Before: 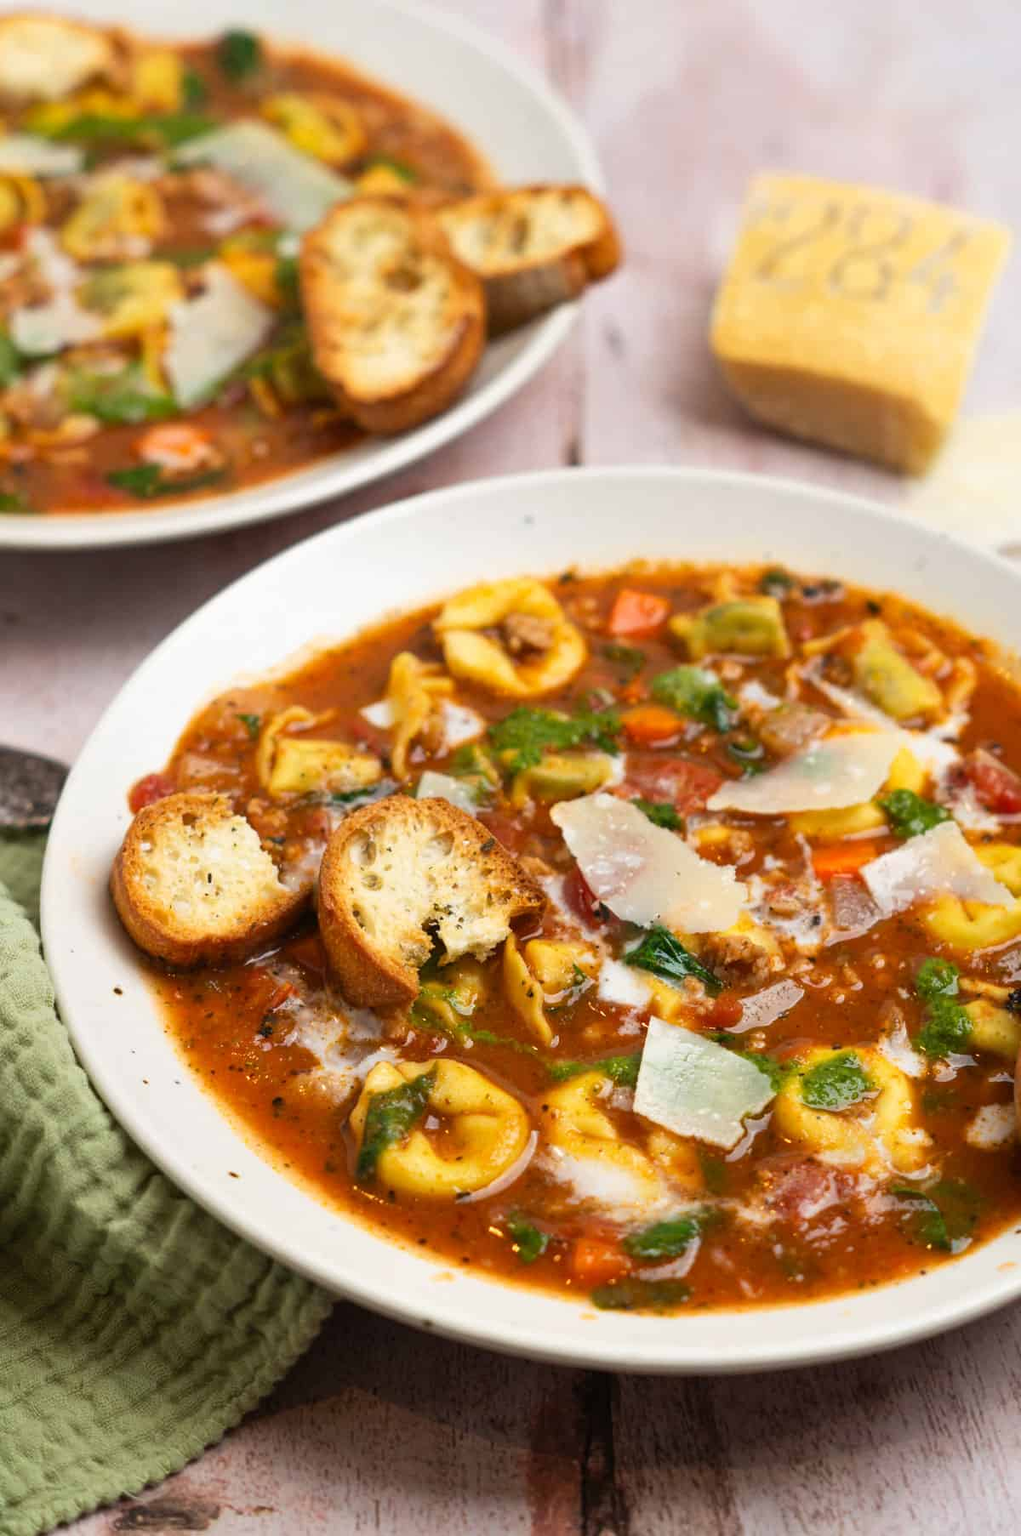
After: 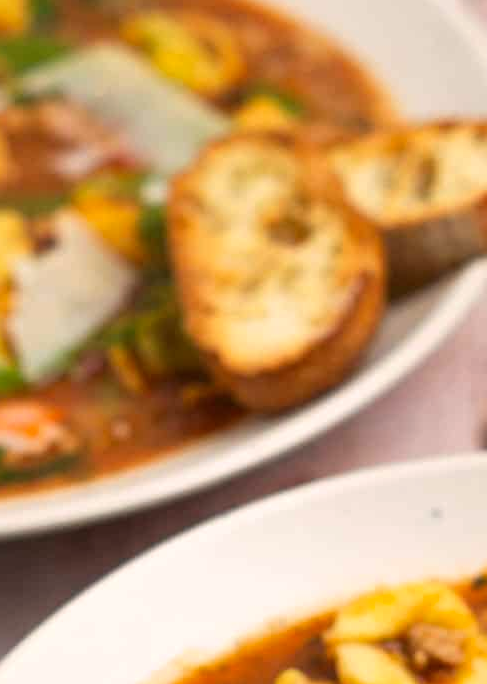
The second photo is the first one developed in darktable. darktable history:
color correction: highlights a* 3.84, highlights b* 5.07
crop: left 15.452%, top 5.459%, right 43.956%, bottom 56.62%
